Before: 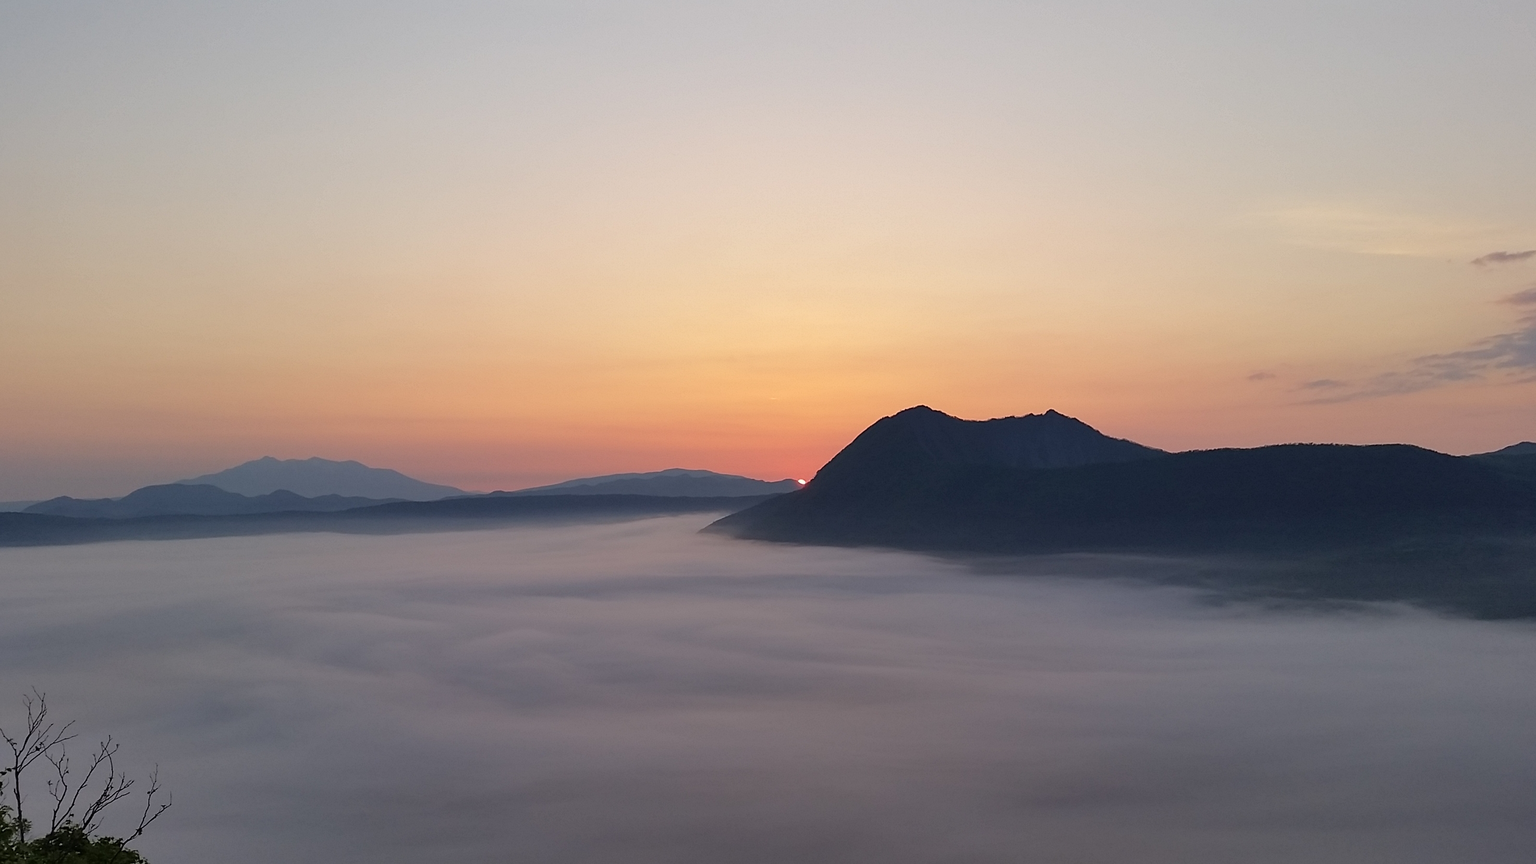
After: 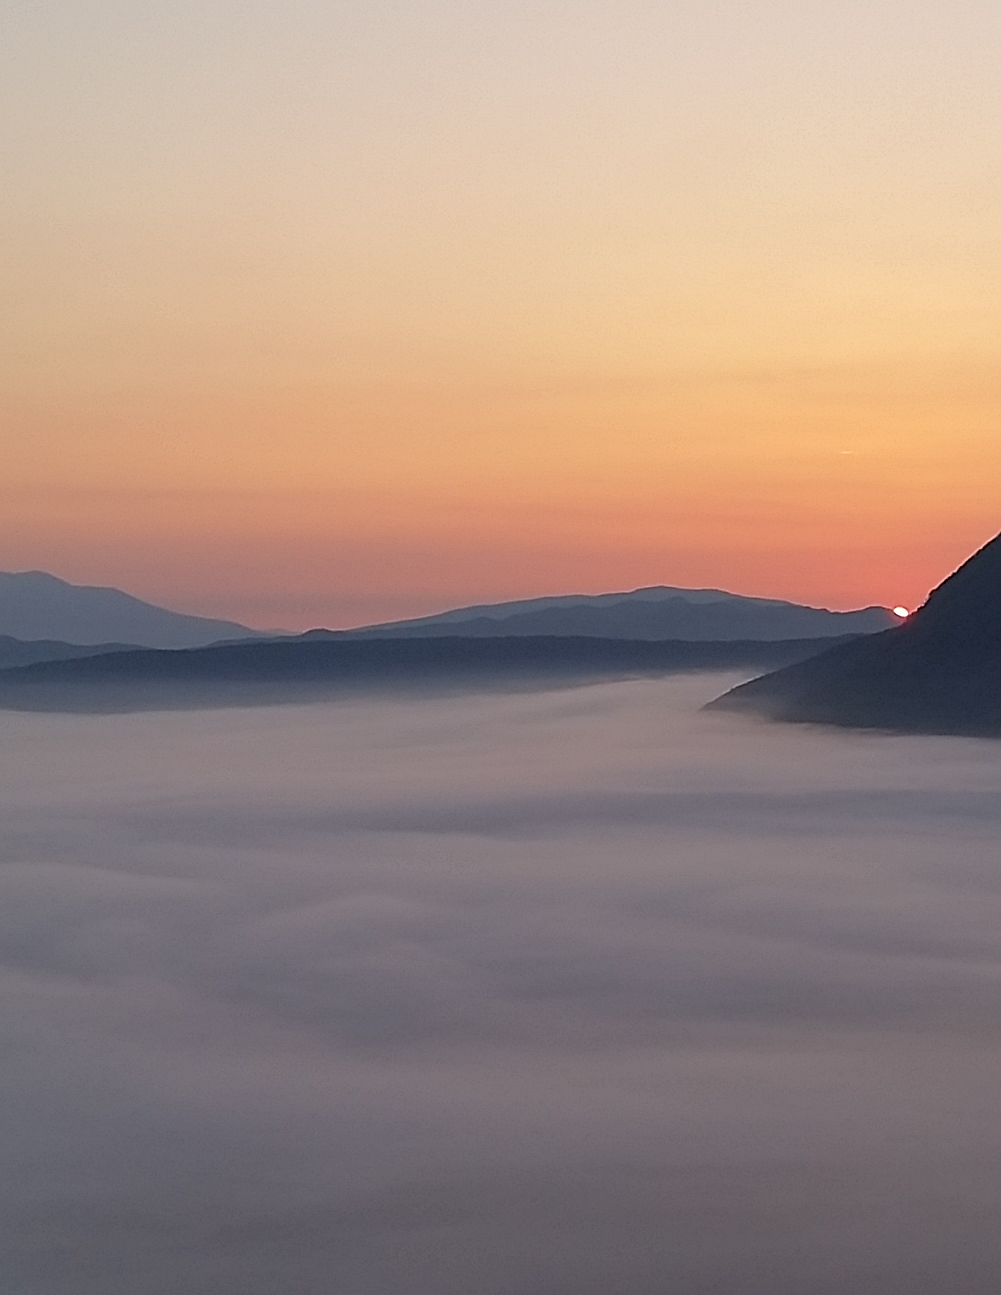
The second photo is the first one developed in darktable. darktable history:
sharpen: on, module defaults
crop and rotate: left 21.672%, top 18.83%, right 44.337%, bottom 2.971%
